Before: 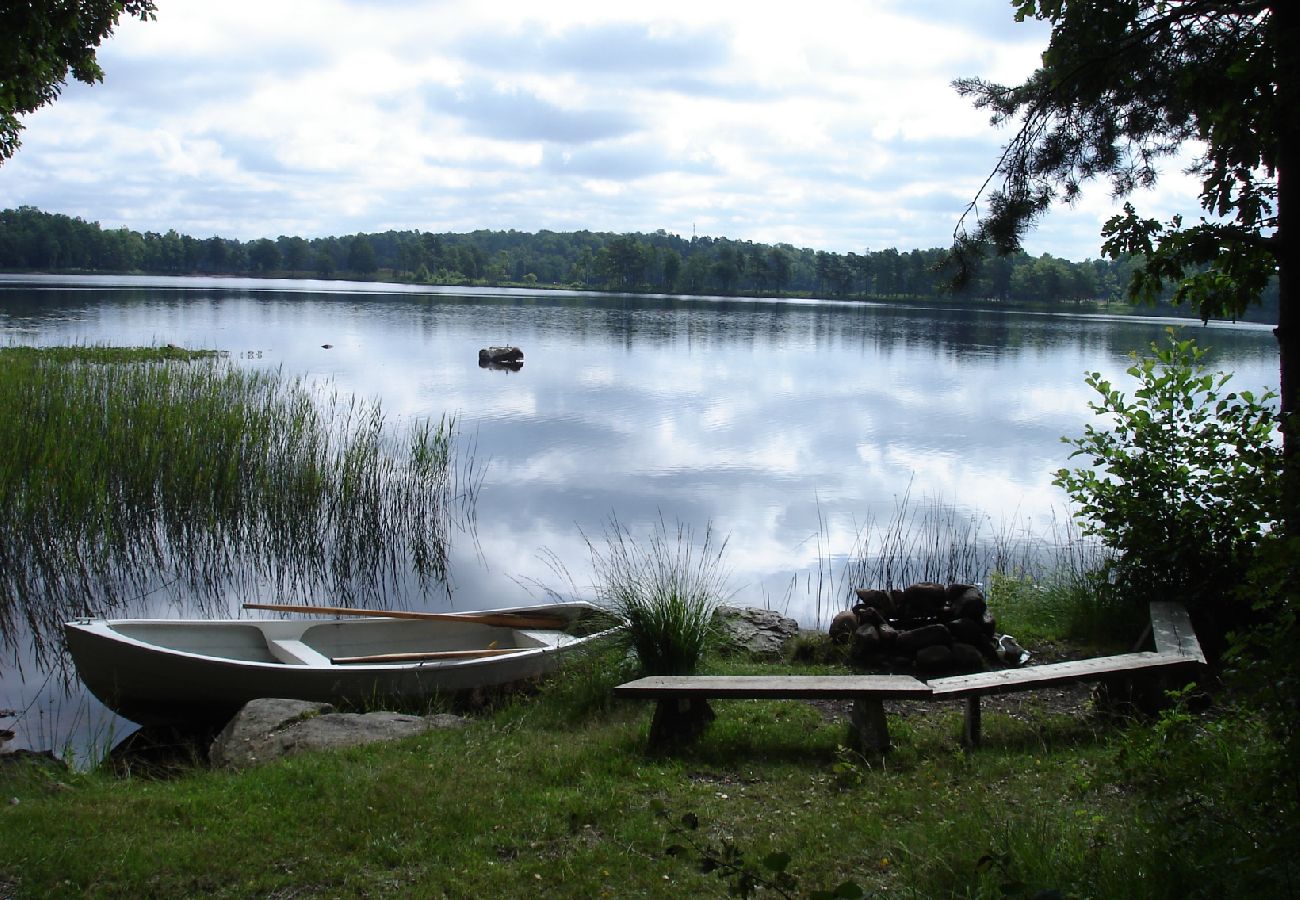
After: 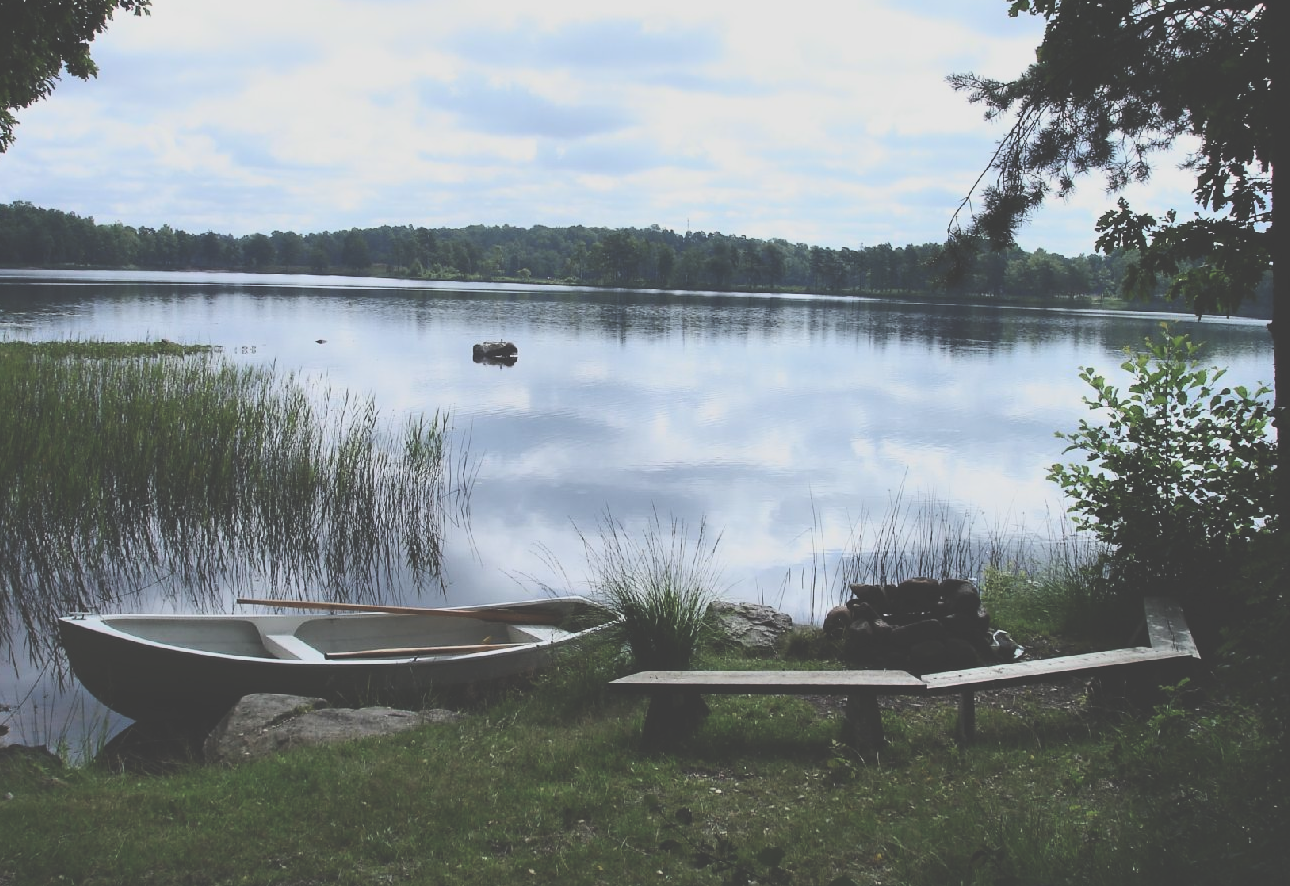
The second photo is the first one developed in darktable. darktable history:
contrast brightness saturation: contrast 0.242, brightness 0.091
shadows and highlights: radius 120.48, shadows 21.39, white point adjustment -9.55, highlights -14.91, highlights color adjustment 0.505%, soften with gaussian
exposure: black level correction -0.062, exposure -0.05 EV, compensate exposure bias true, compensate highlight preservation false
crop: left 0.491%, top 0.611%, right 0.226%, bottom 0.848%
